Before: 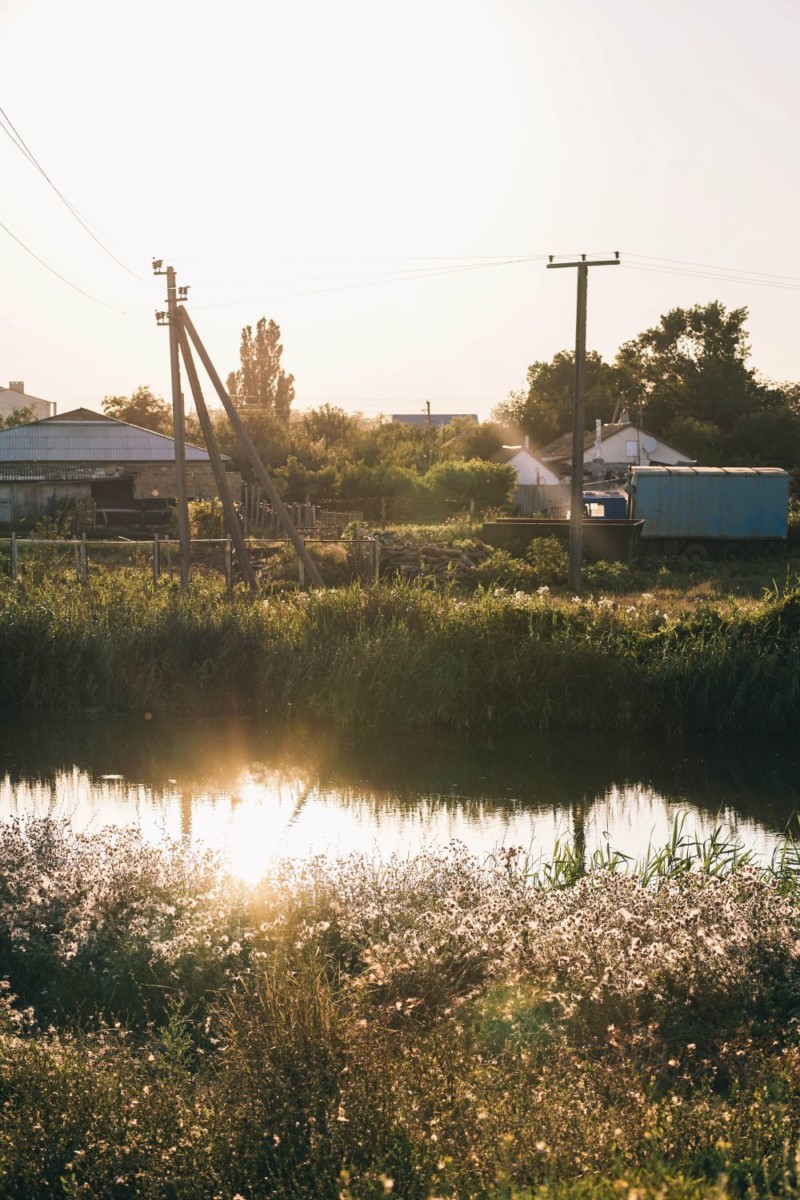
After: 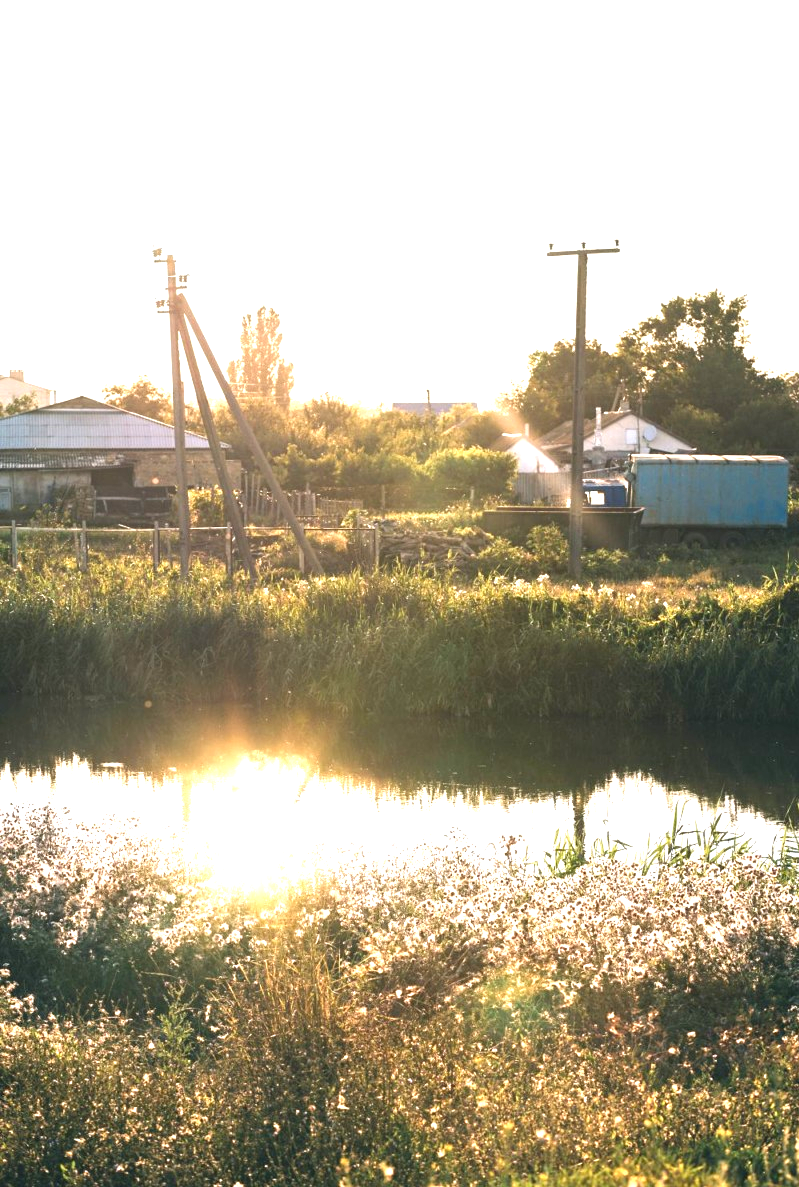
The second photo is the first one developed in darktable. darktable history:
exposure: black level correction 0, exposure 1.388 EV, compensate exposure bias true, compensate highlight preservation false
crop: top 1.049%, right 0.001%
white balance: emerald 1
